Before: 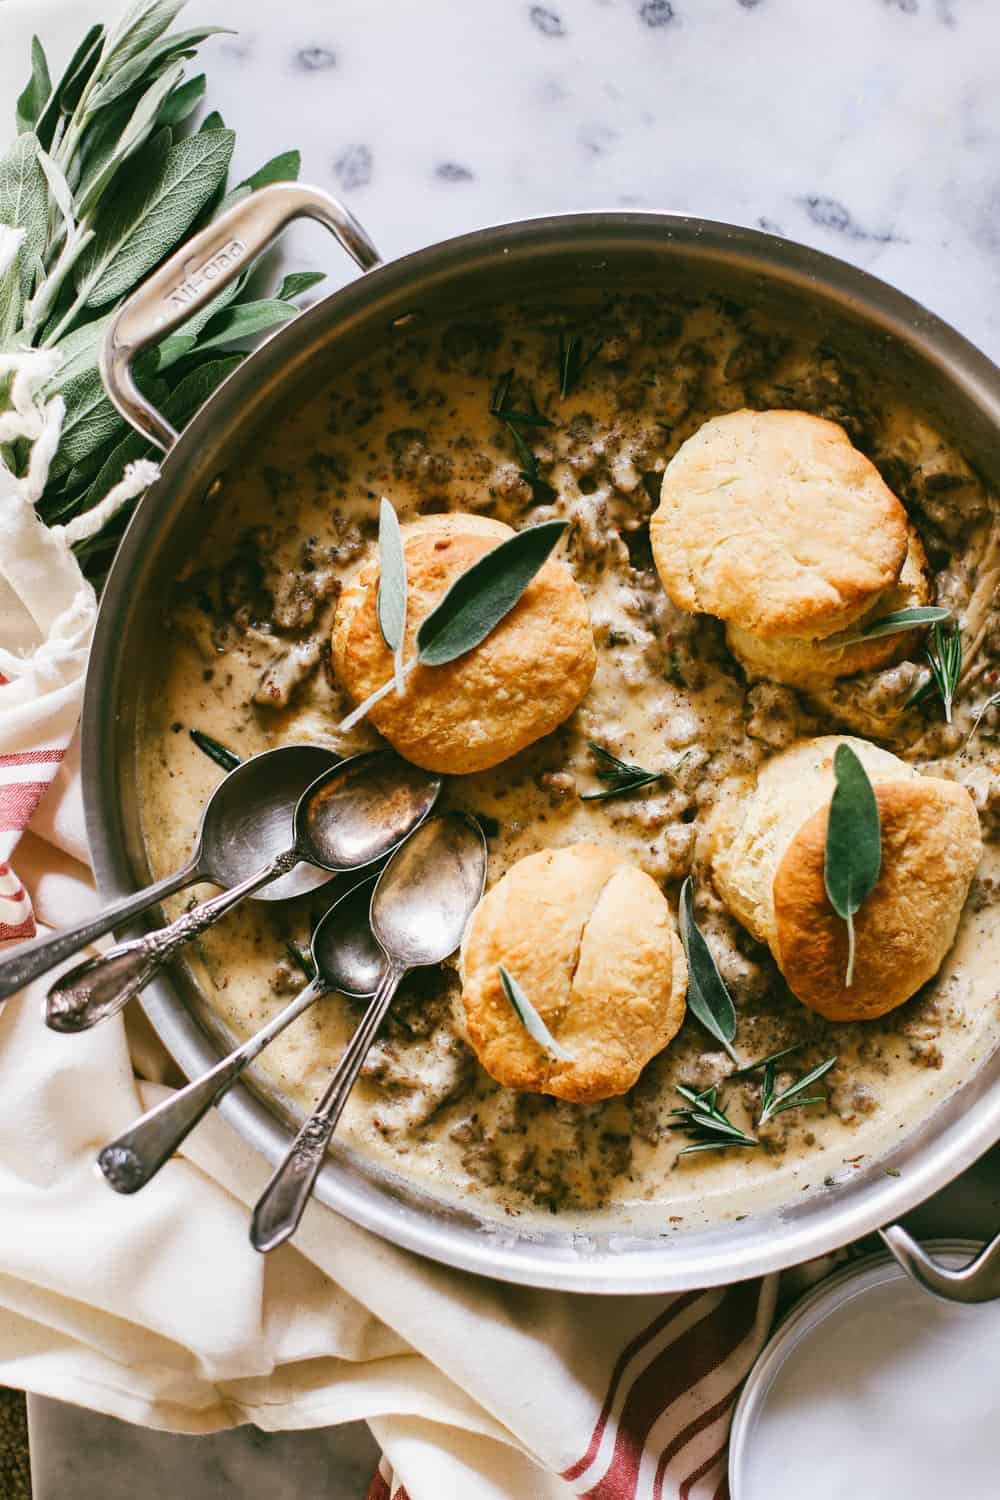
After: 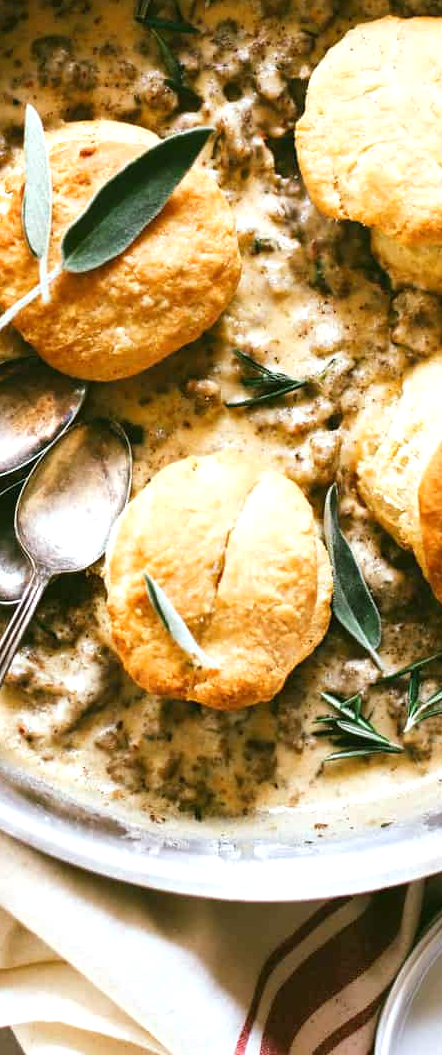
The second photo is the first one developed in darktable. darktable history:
crop: left 35.569%, top 26.22%, right 20.224%, bottom 3.43%
exposure: exposure 0.508 EV, compensate highlight preservation false
color correction: highlights a* -2.85, highlights b* -2.26, shadows a* 1.99, shadows b* 3.04
